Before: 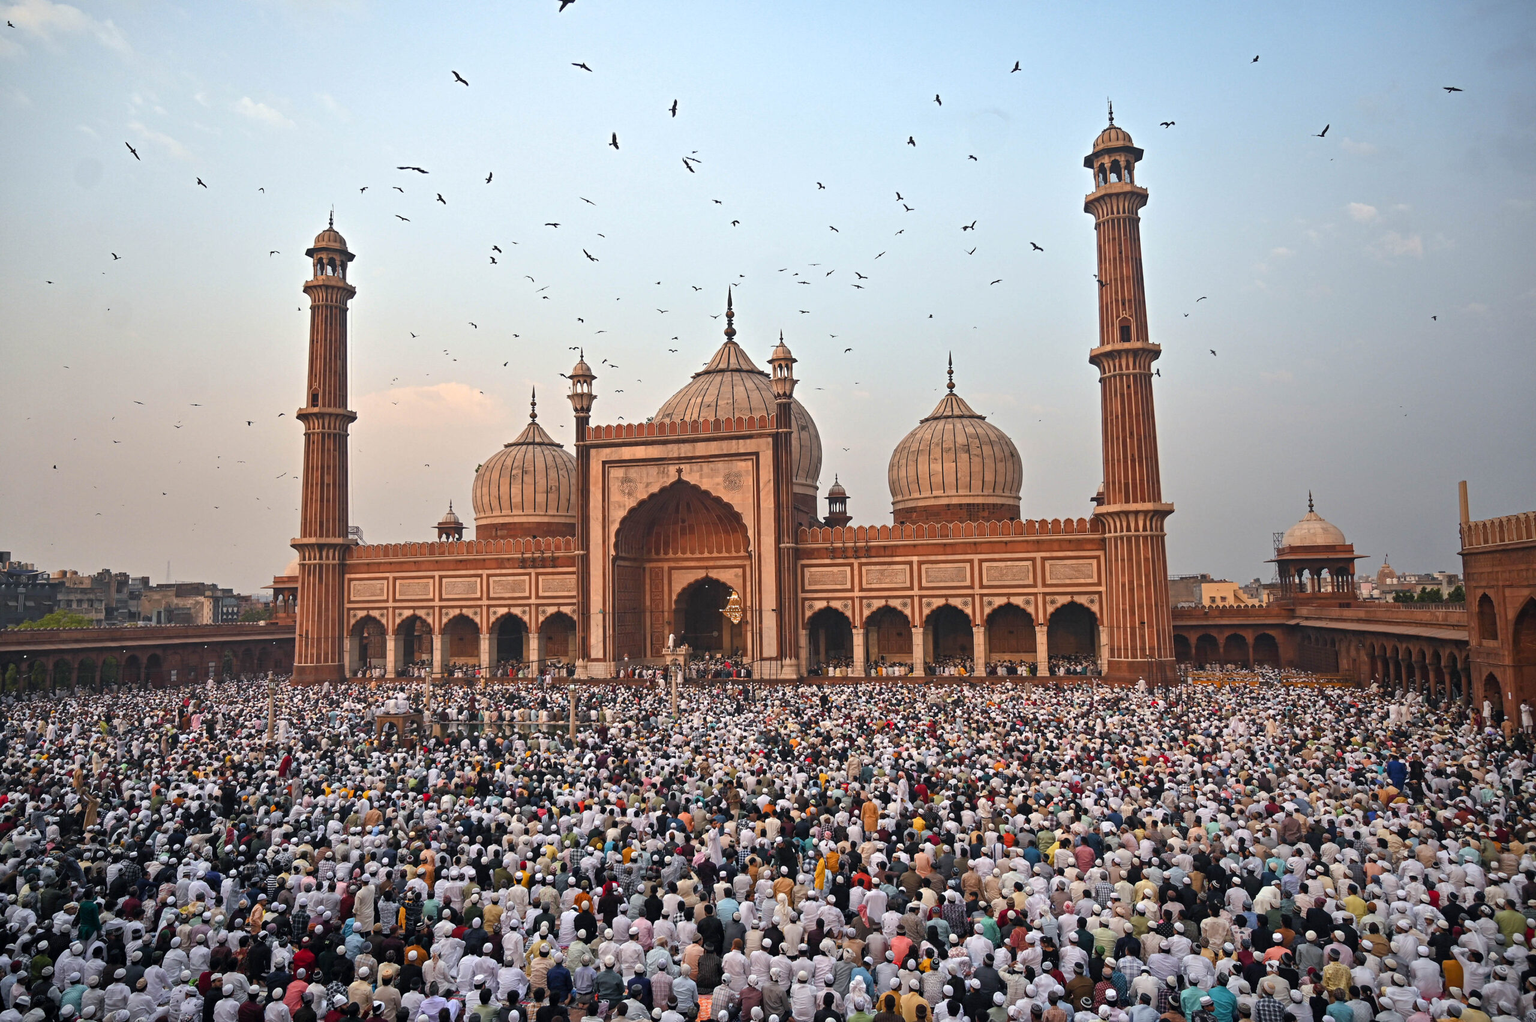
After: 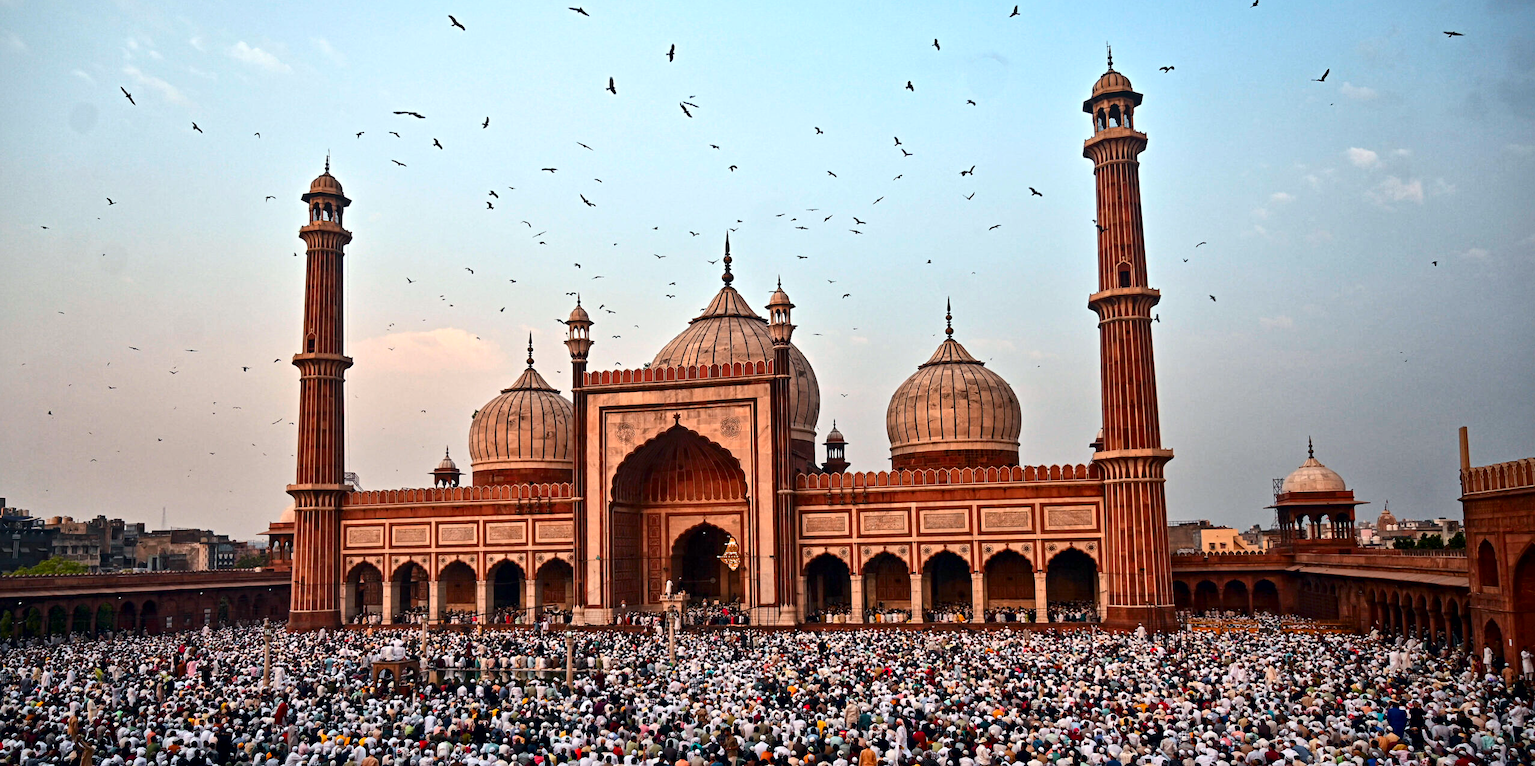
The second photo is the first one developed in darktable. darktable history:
contrast brightness saturation: contrast 0.2, brightness -0.11, saturation 0.1
local contrast: mode bilateral grid, contrast 20, coarseness 50, detail 150%, midtone range 0.2
white balance: red 0.986, blue 1.01
crop: left 0.387%, top 5.469%, bottom 19.809%
